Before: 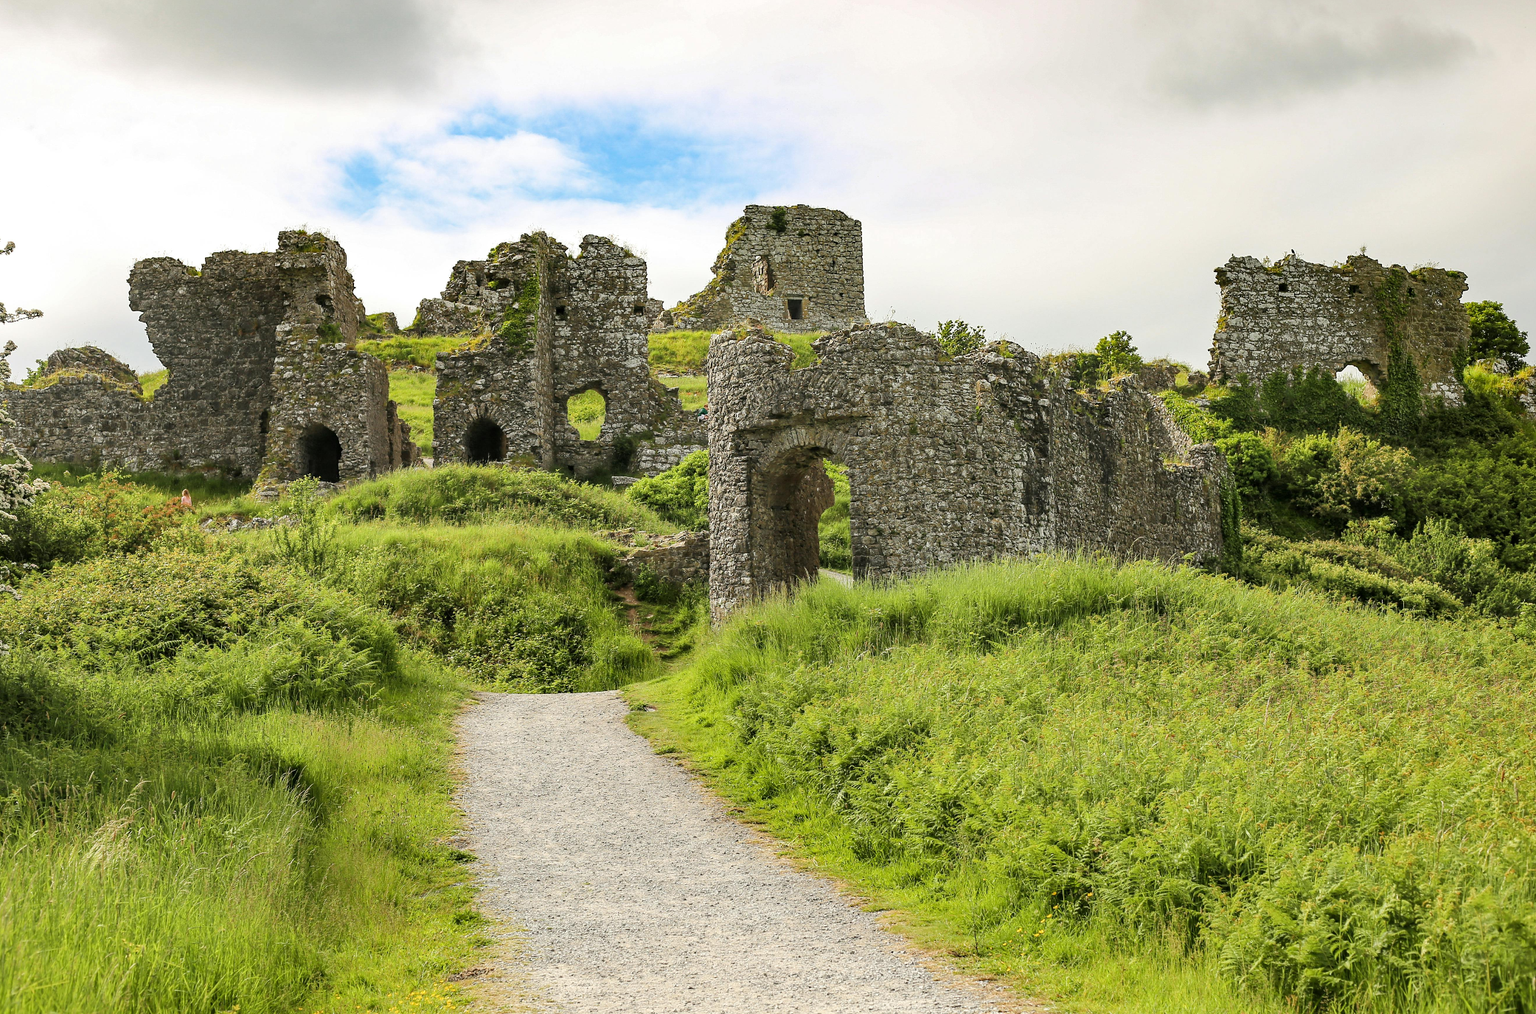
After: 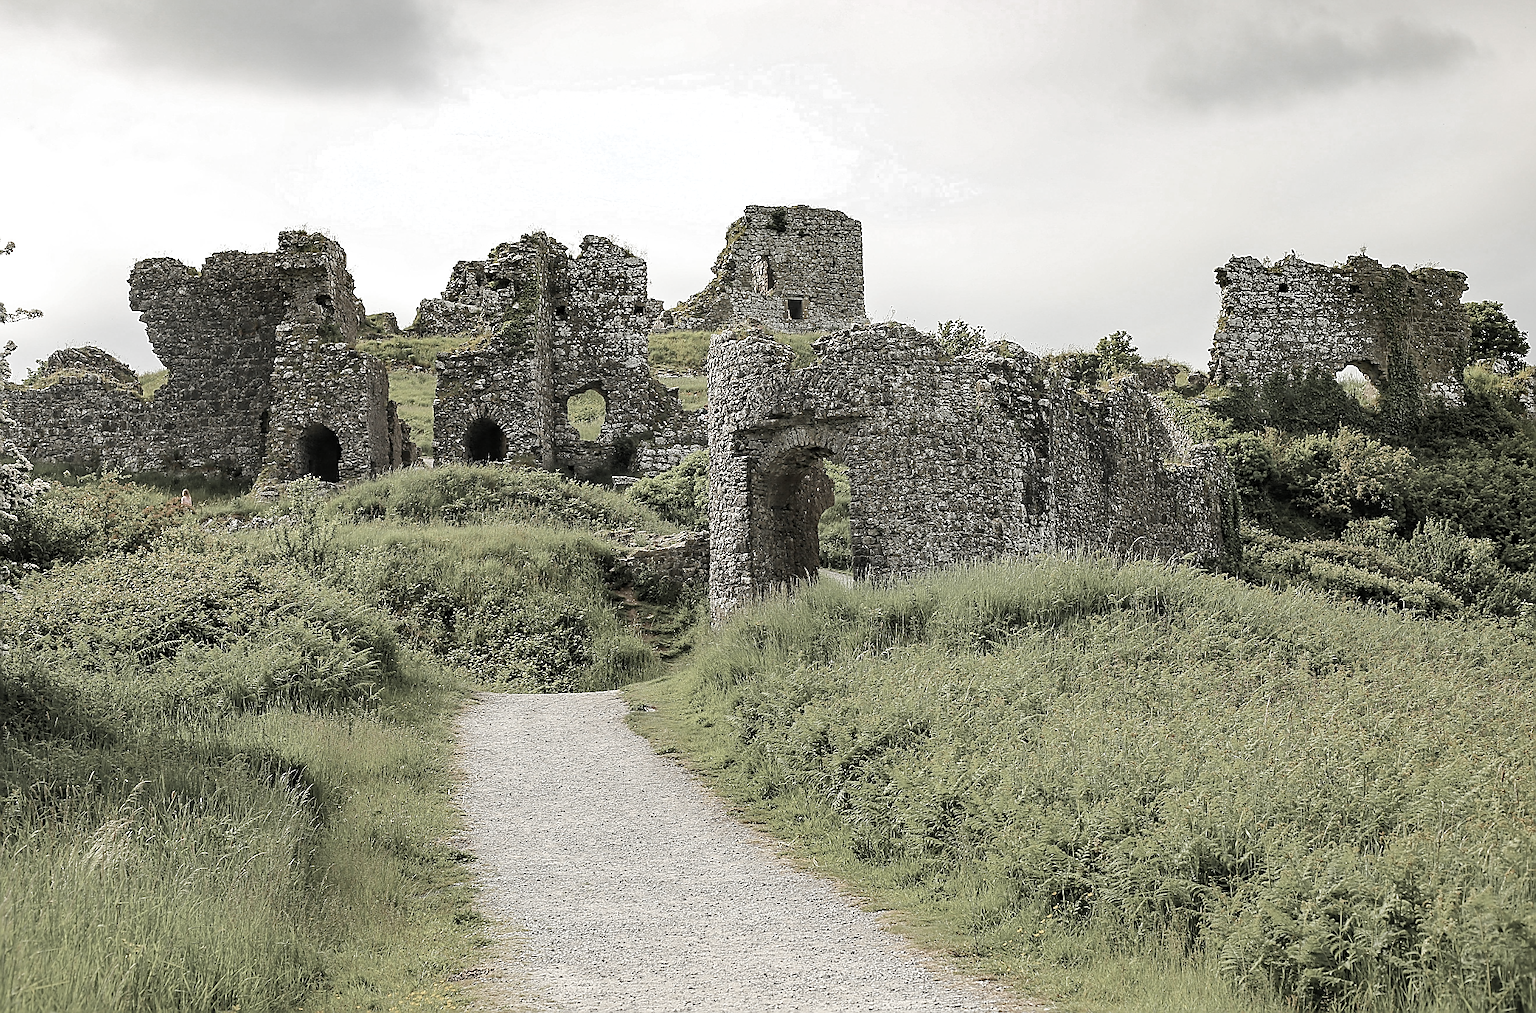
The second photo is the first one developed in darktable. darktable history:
tone equalizer: on, module defaults
sharpen: radius 1.4, amount 1.25, threshold 0.7
color zones: curves: ch0 [(0, 0.613) (0.01, 0.613) (0.245, 0.448) (0.498, 0.529) (0.642, 0.665) (0.879, 0.777) (0.99, 0.613)]; ch1 [(0, 0.035) (0.121, 0.189) (0.259, 0.197) (0.415, 0.061) (0.589, 0.022) (0.732, 0.022) (0.857, 0.026) (0.991, 0.053)]
